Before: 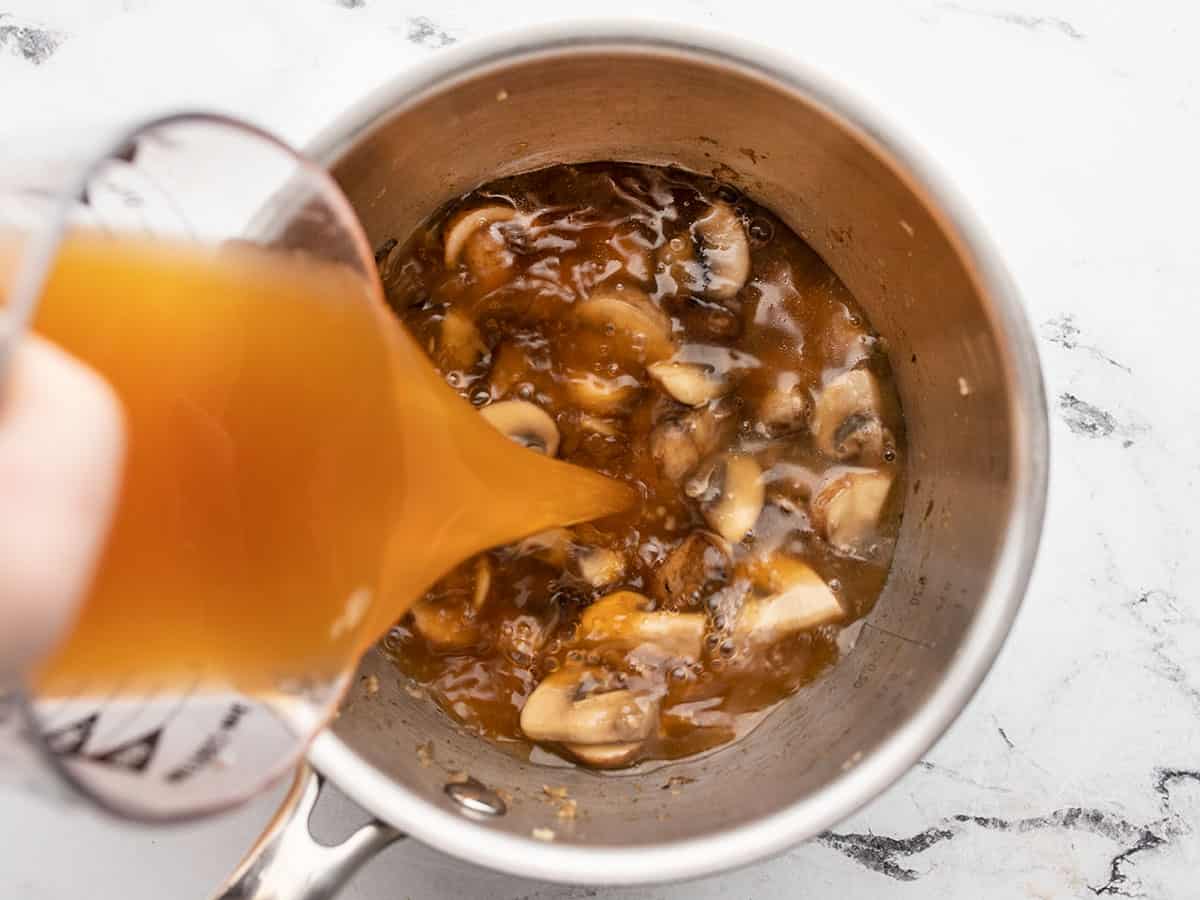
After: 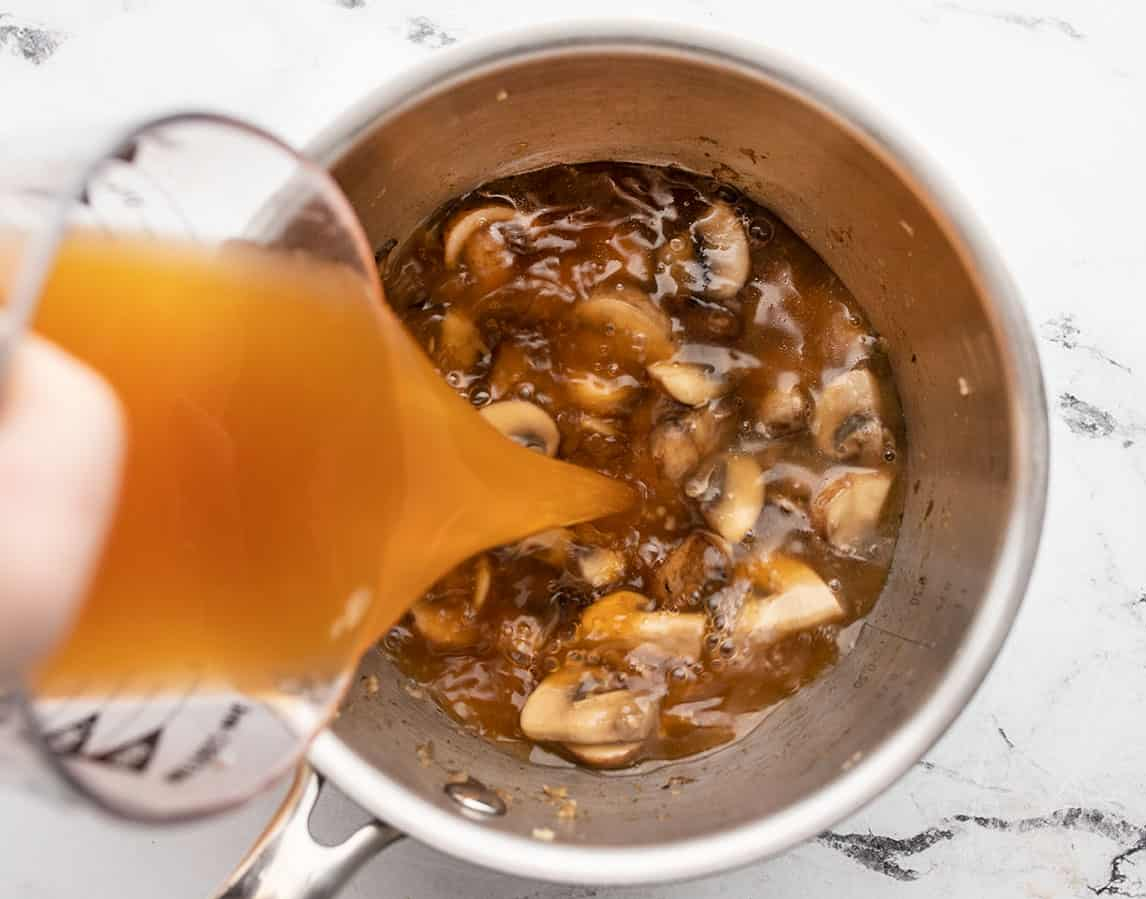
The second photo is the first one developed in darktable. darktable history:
crop: right 4.486%, bottom 0.05%
